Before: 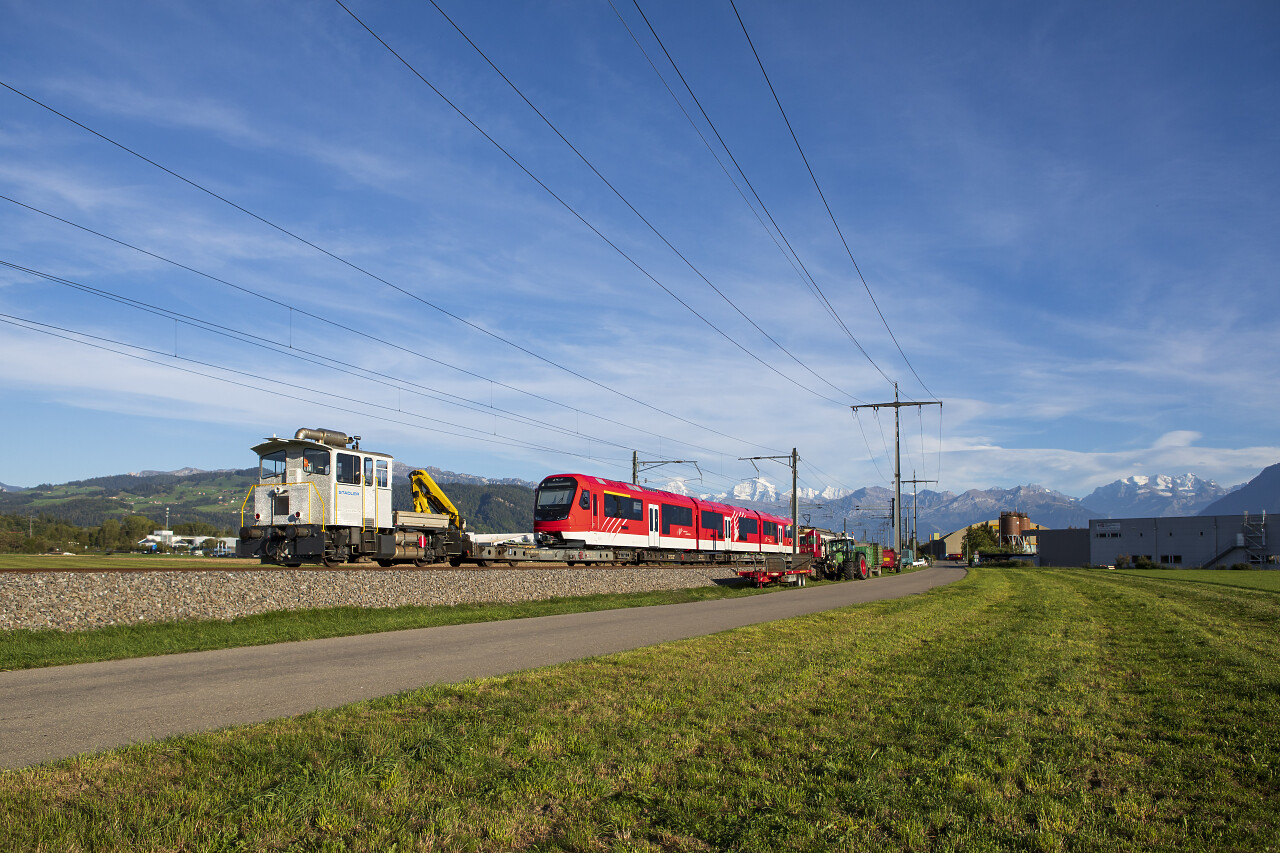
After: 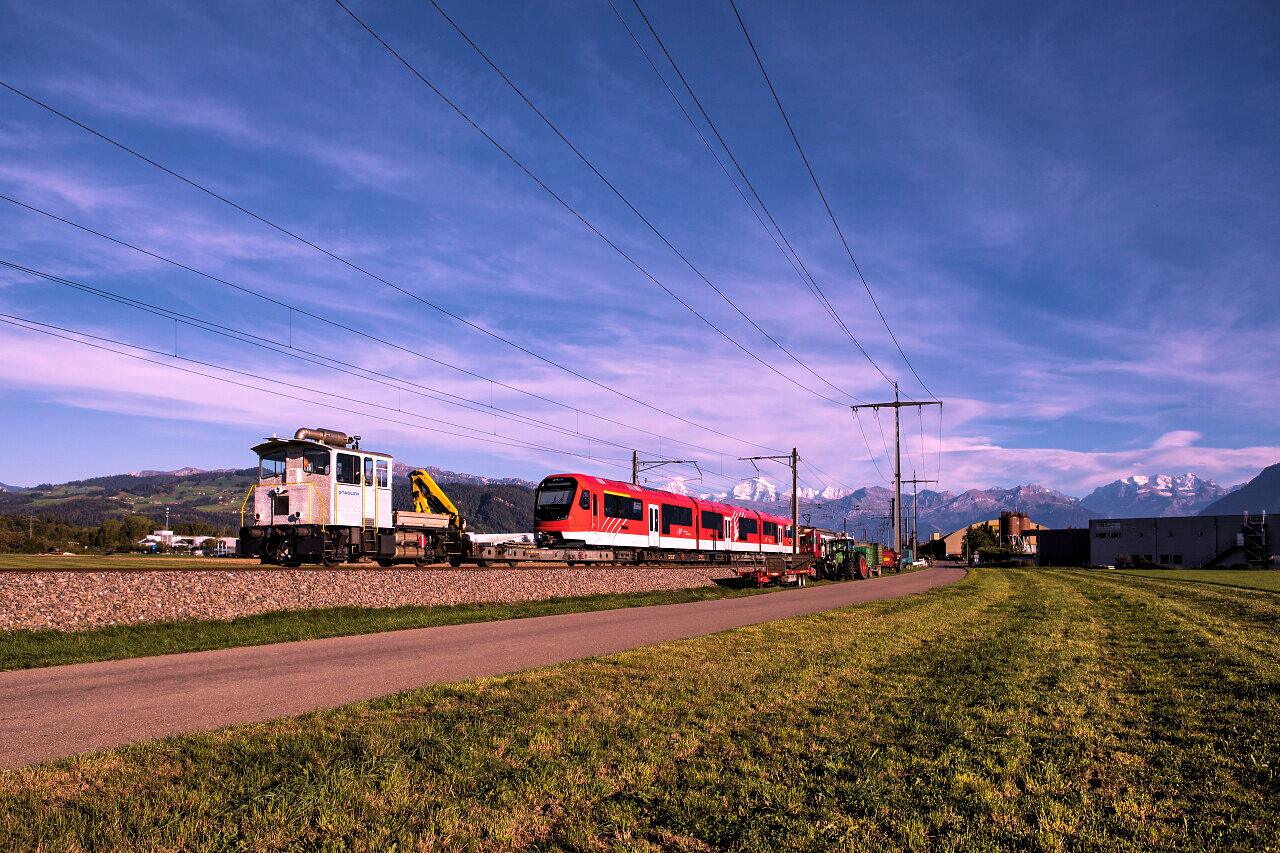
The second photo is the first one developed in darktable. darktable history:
local contrast: highlights 100%, shadows 100%, detail 120%, midtone range 0.2
white balance: red 1.188, blue 1.11
levels: levels [0.116, 0.574, 1]
velvia: strength 39.63%
shadows and highlights: soften with gaussian
